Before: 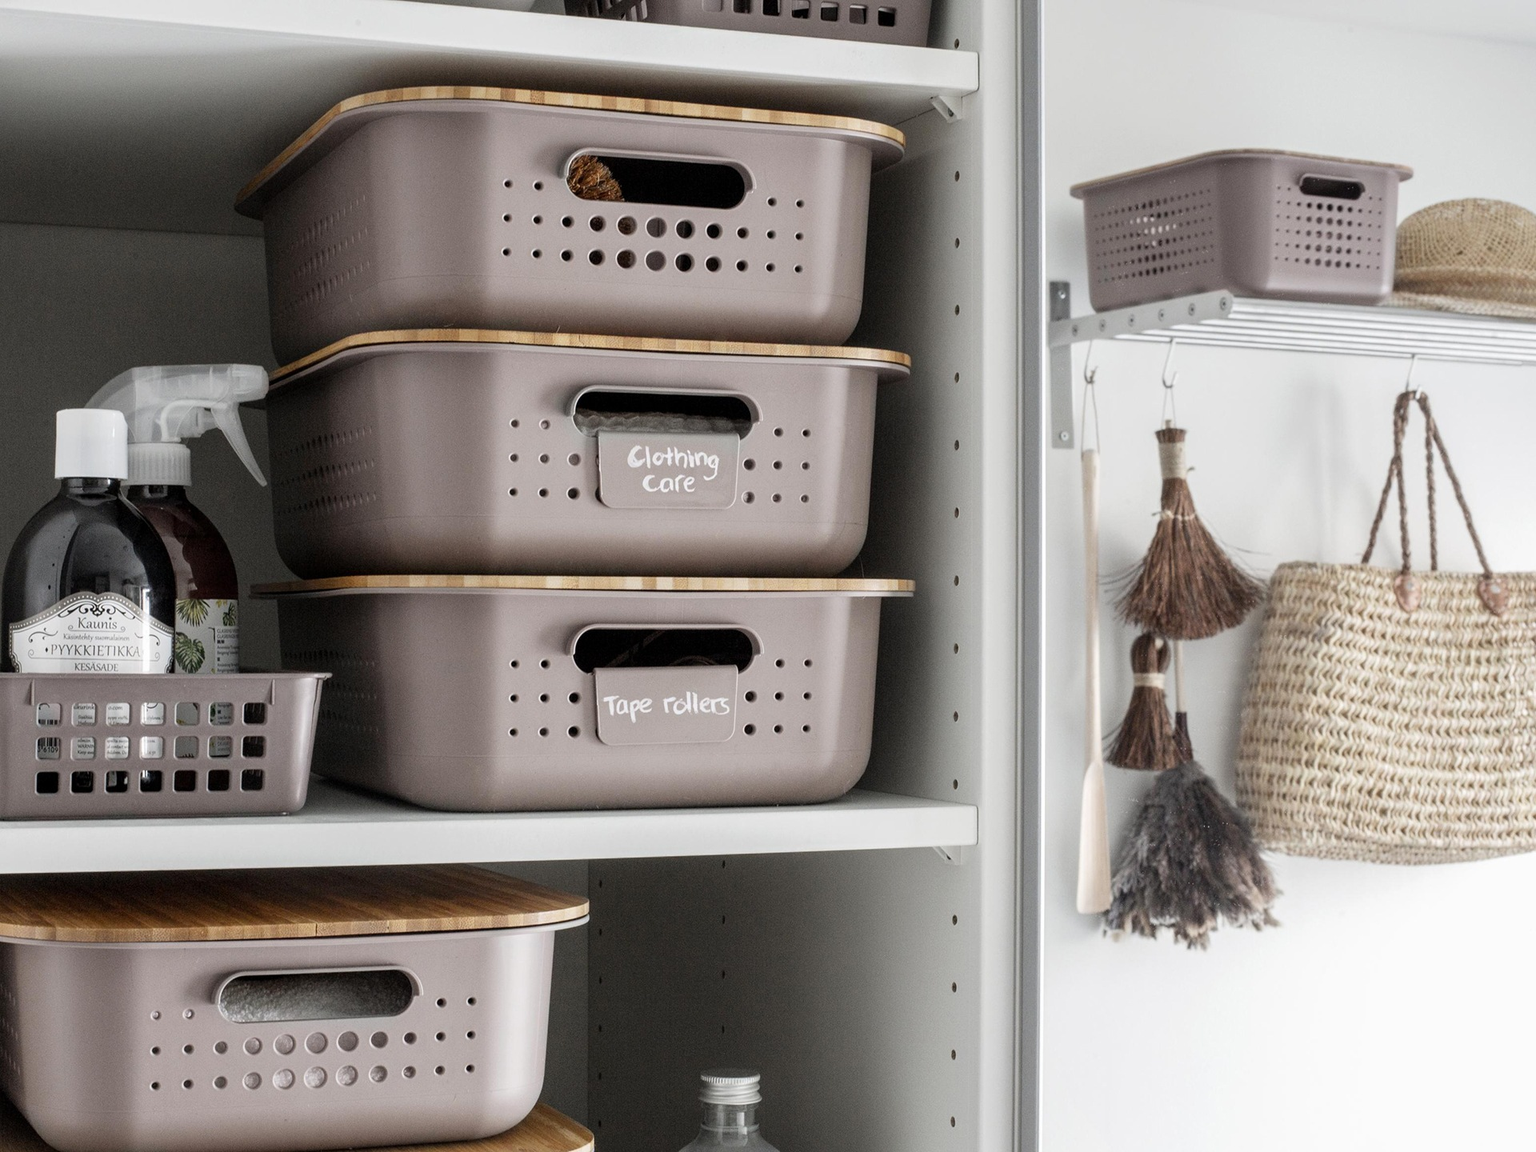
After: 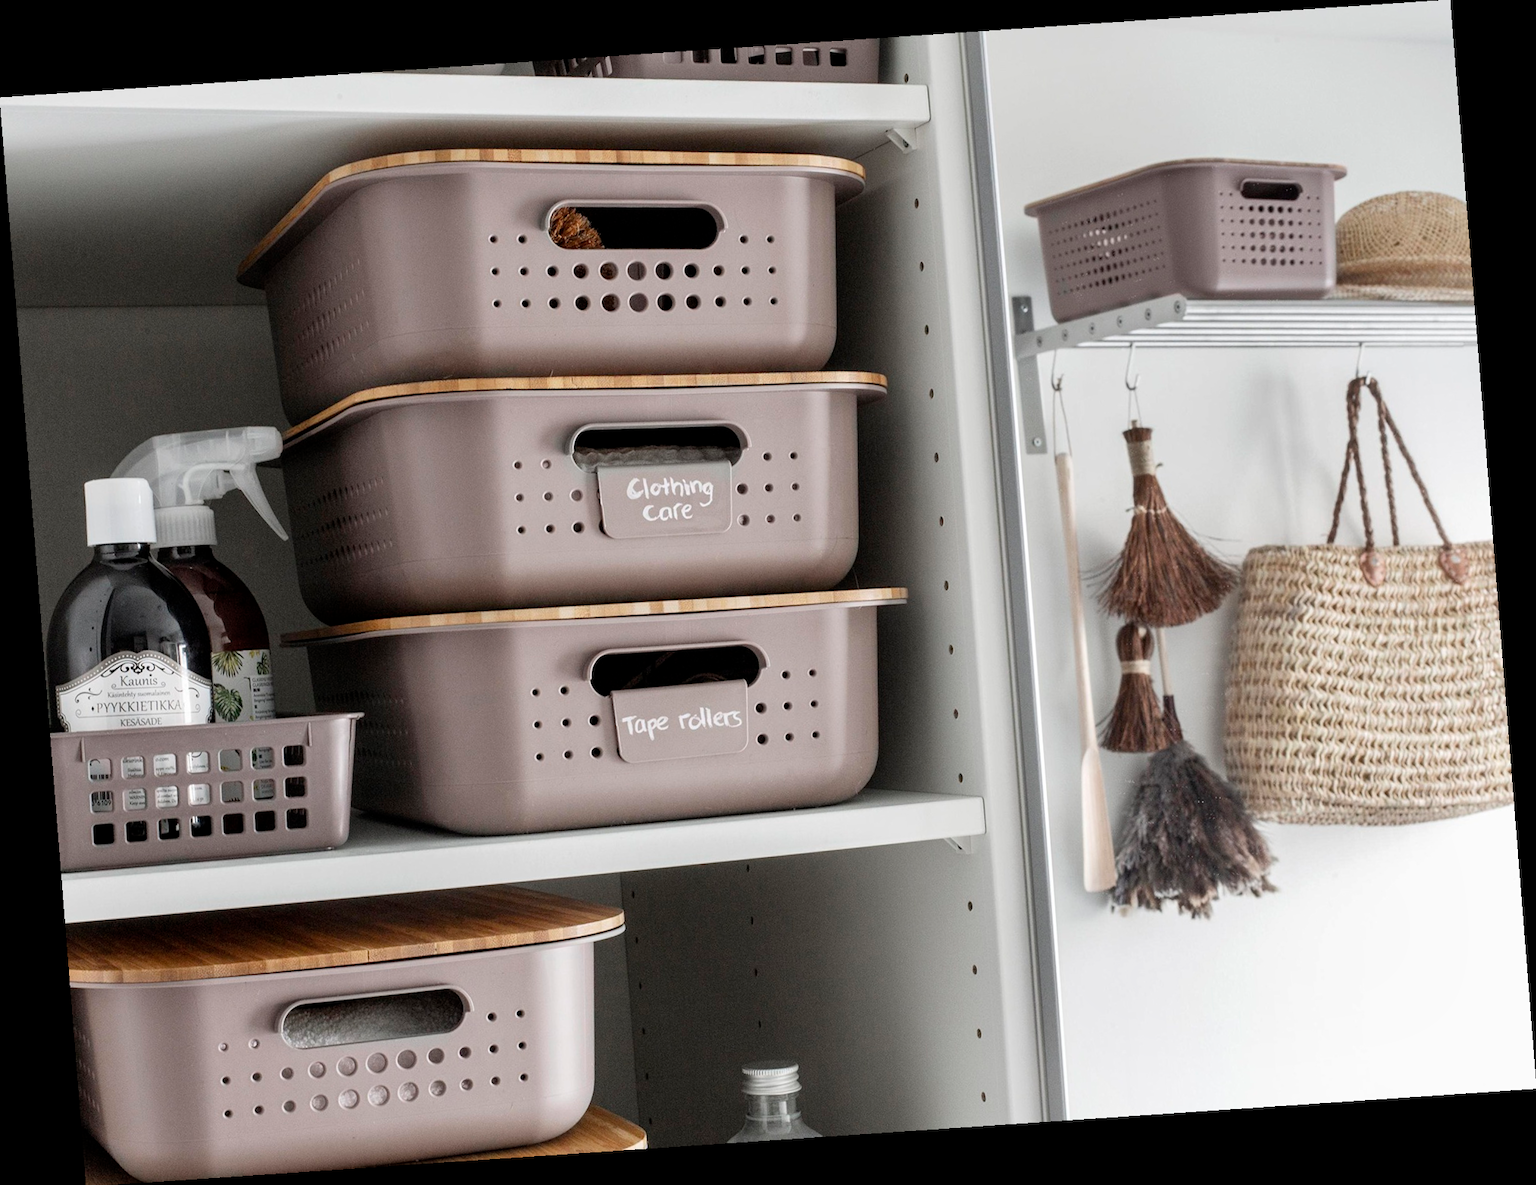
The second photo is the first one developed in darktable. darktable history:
shadows and highlights: shadows 25, highlights -48, soften with gaussian
rotate and perspective: rotation -4.2°, shear 0.006, automatic cropping off
